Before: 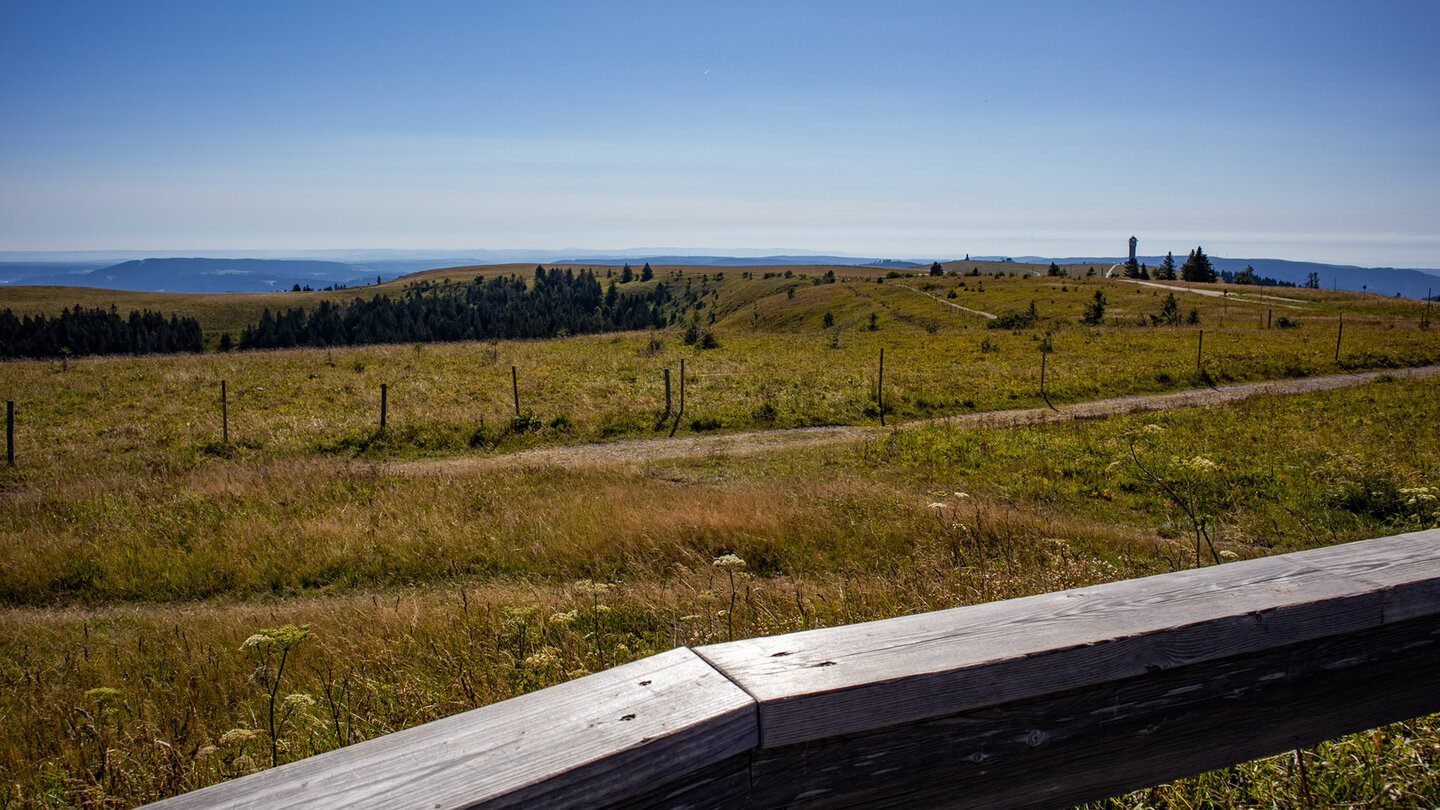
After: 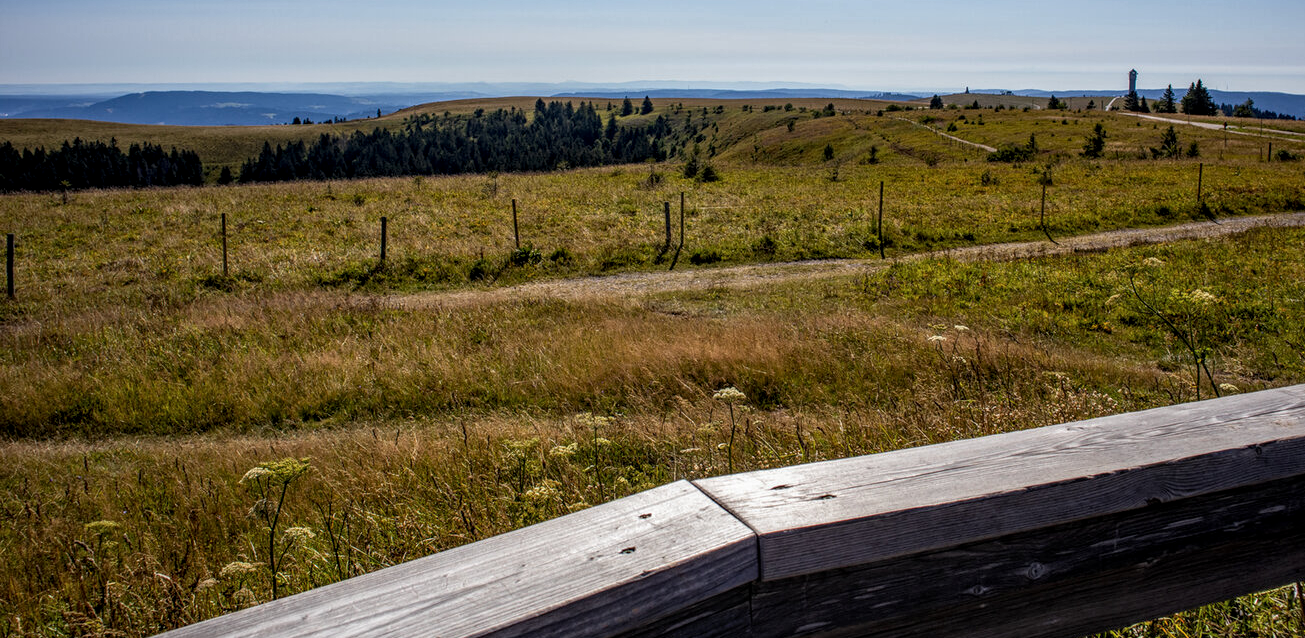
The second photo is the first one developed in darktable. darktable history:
local contrast: detail 130%
crop: top 20.669%, right 9.338%, bottom 0.249%
